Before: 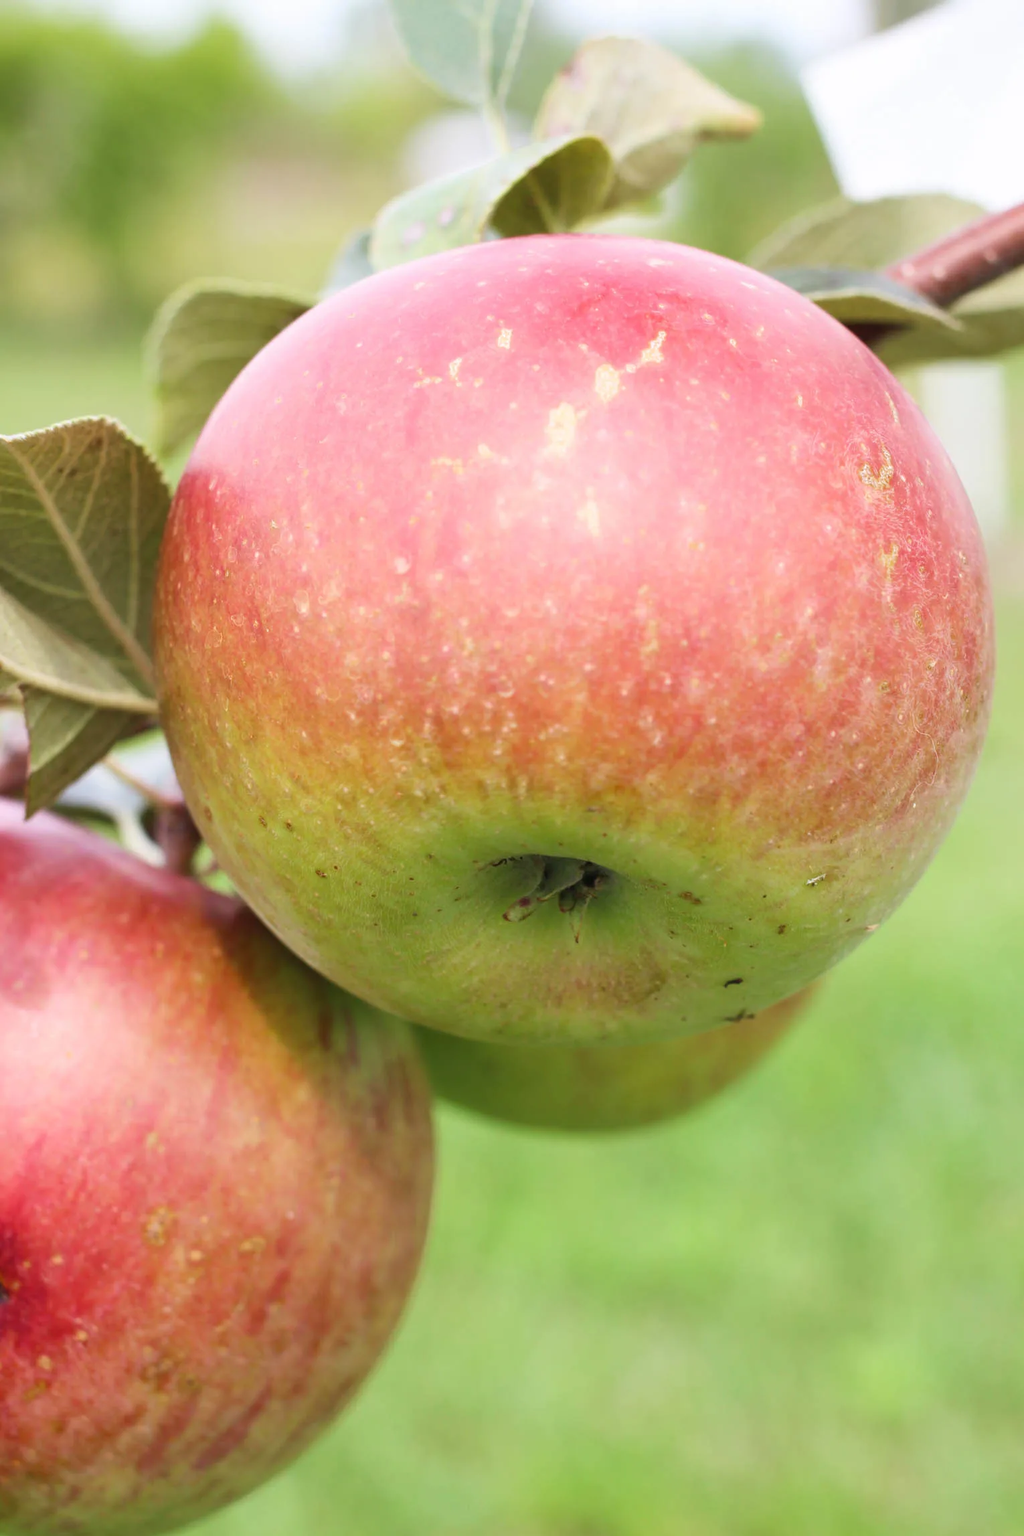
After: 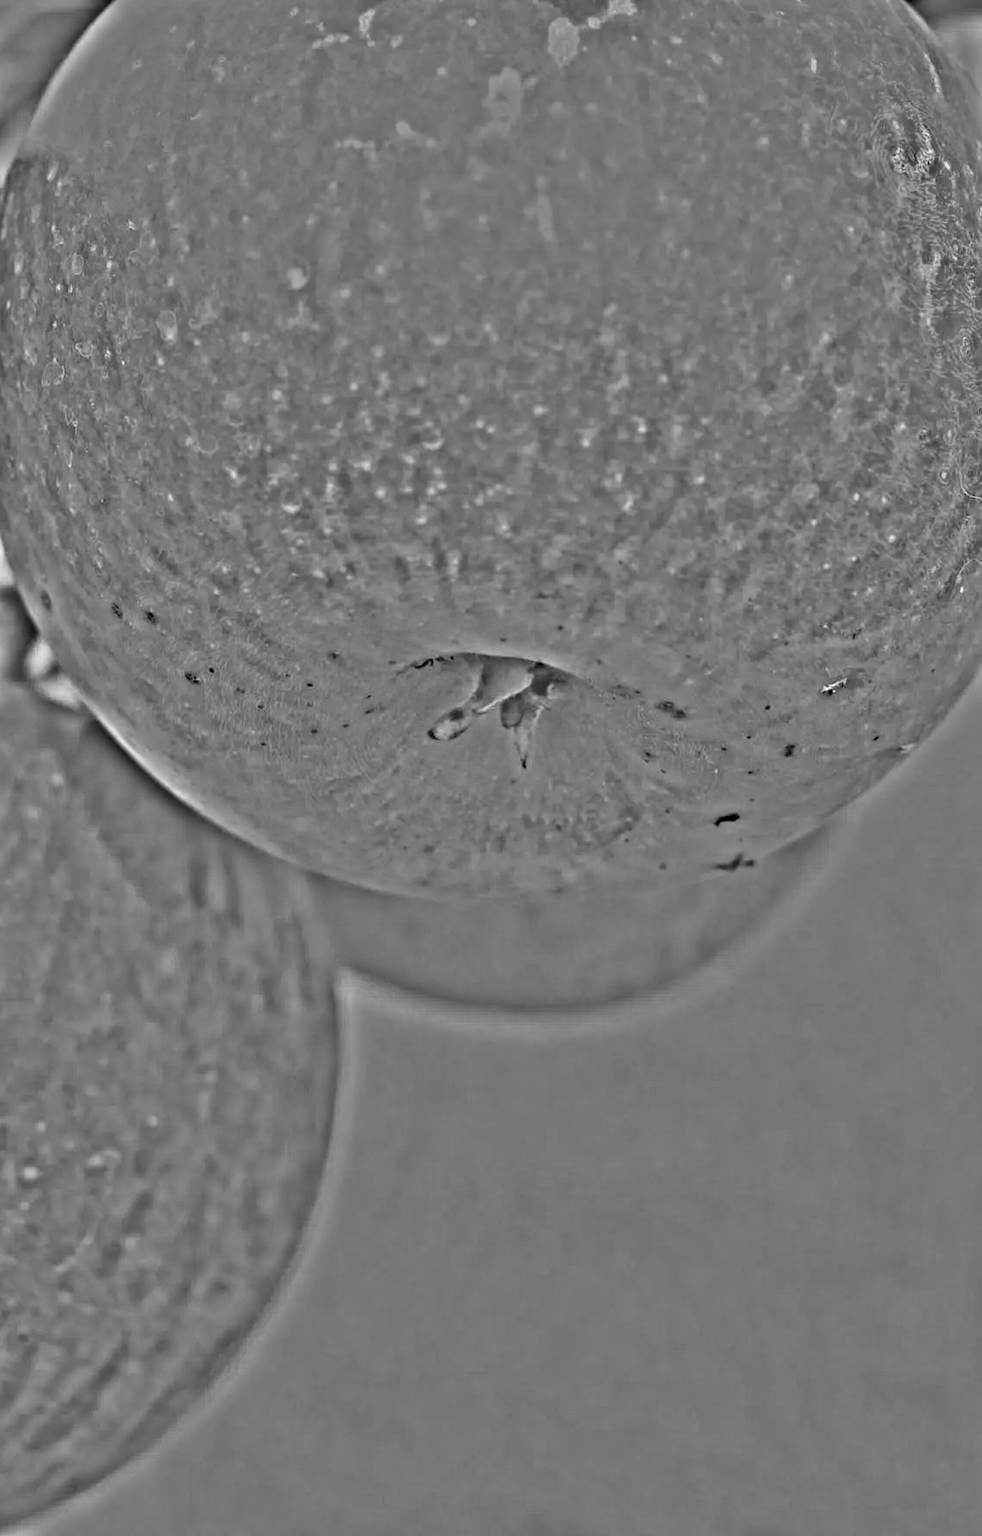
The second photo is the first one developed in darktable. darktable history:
highpass: sharpness 49.79%, contrast boost 49.79%
crop: left 16.871%, top 22.857%, right 9.116%
